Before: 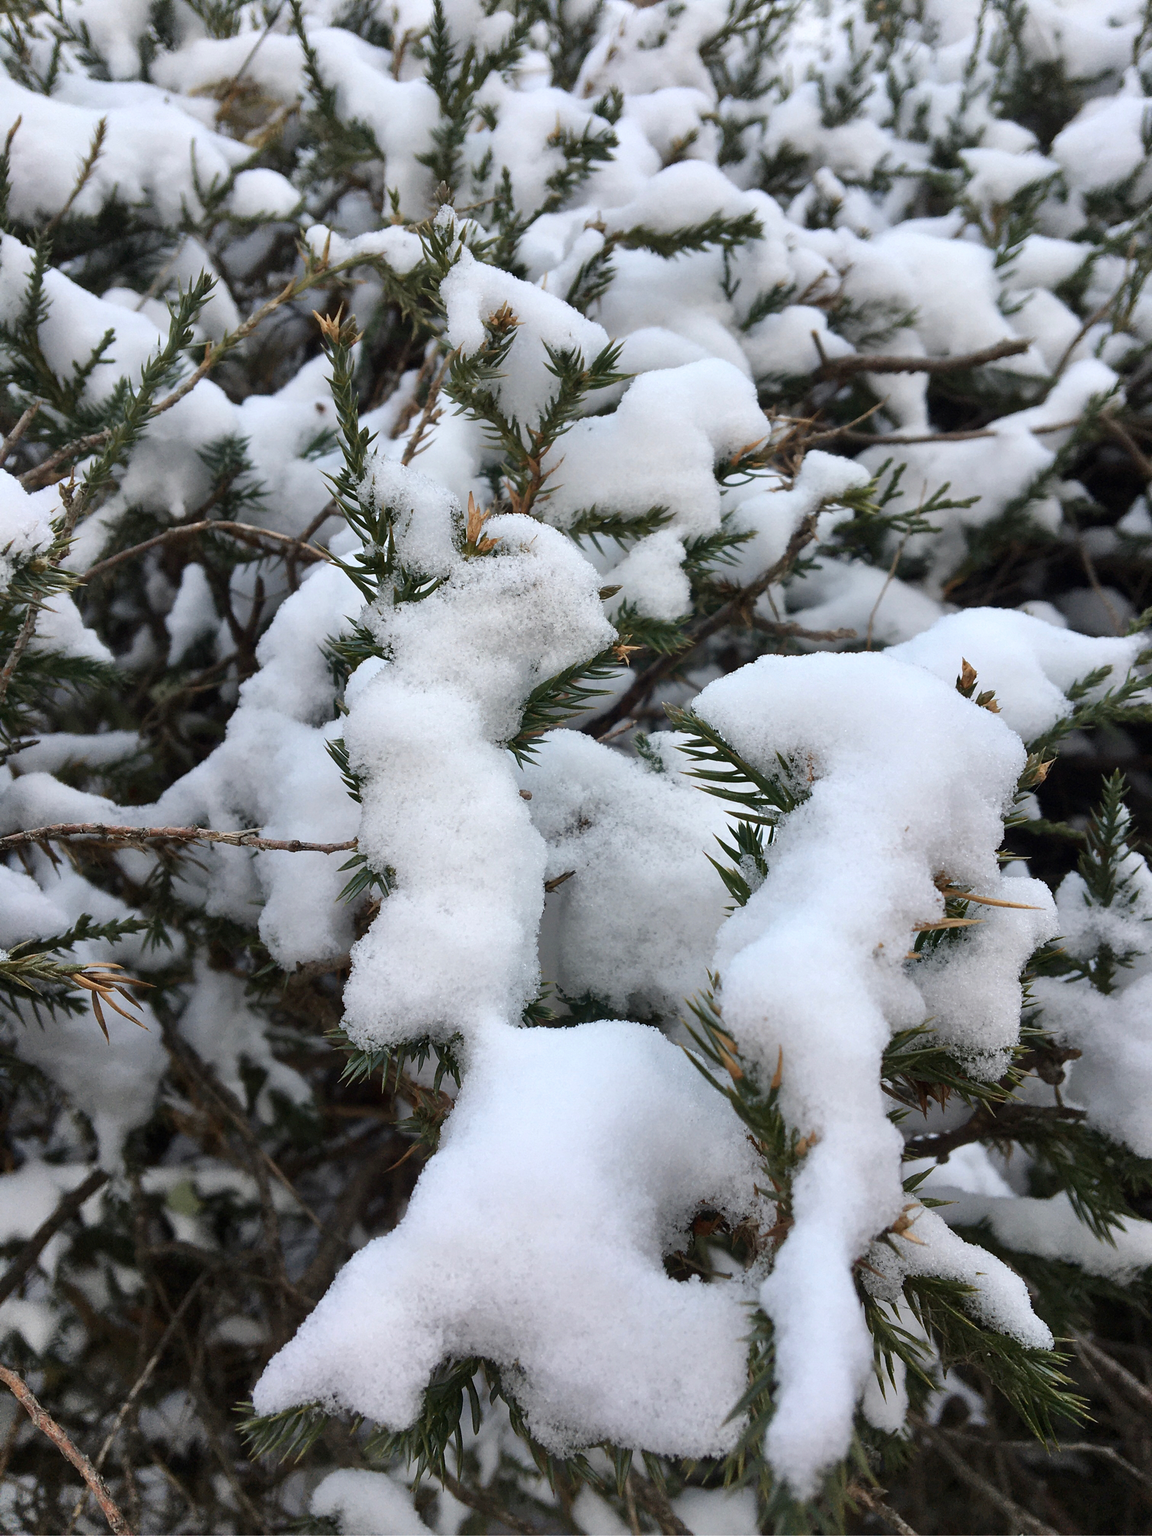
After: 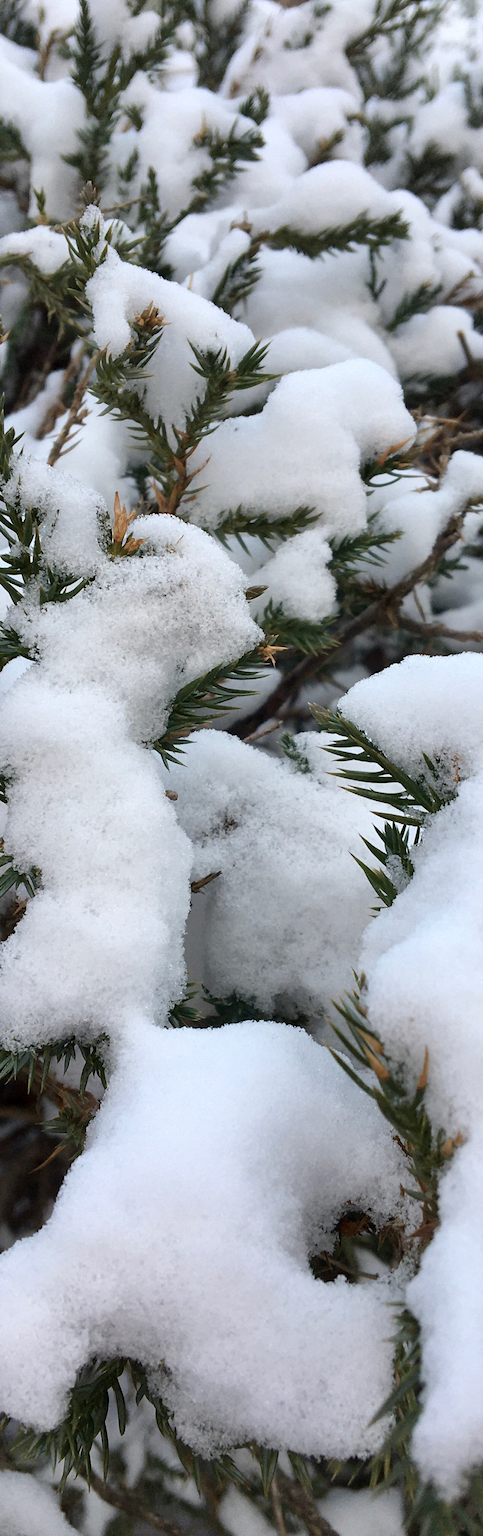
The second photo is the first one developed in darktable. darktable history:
exposure: black level correction 0.001, compensate highlight preservation false
crop: left 30.755%, right 27.279%
